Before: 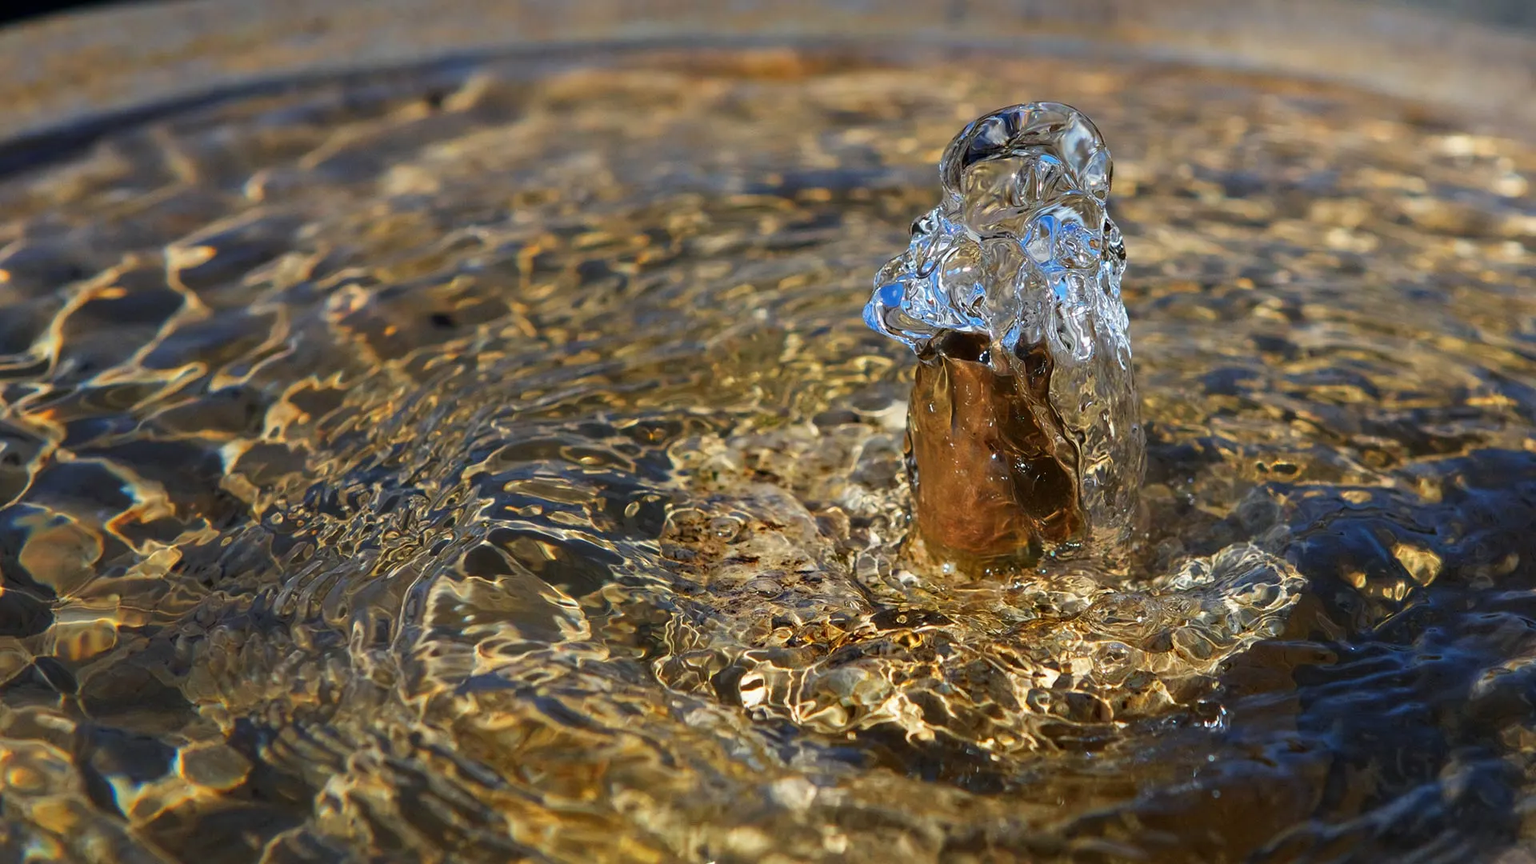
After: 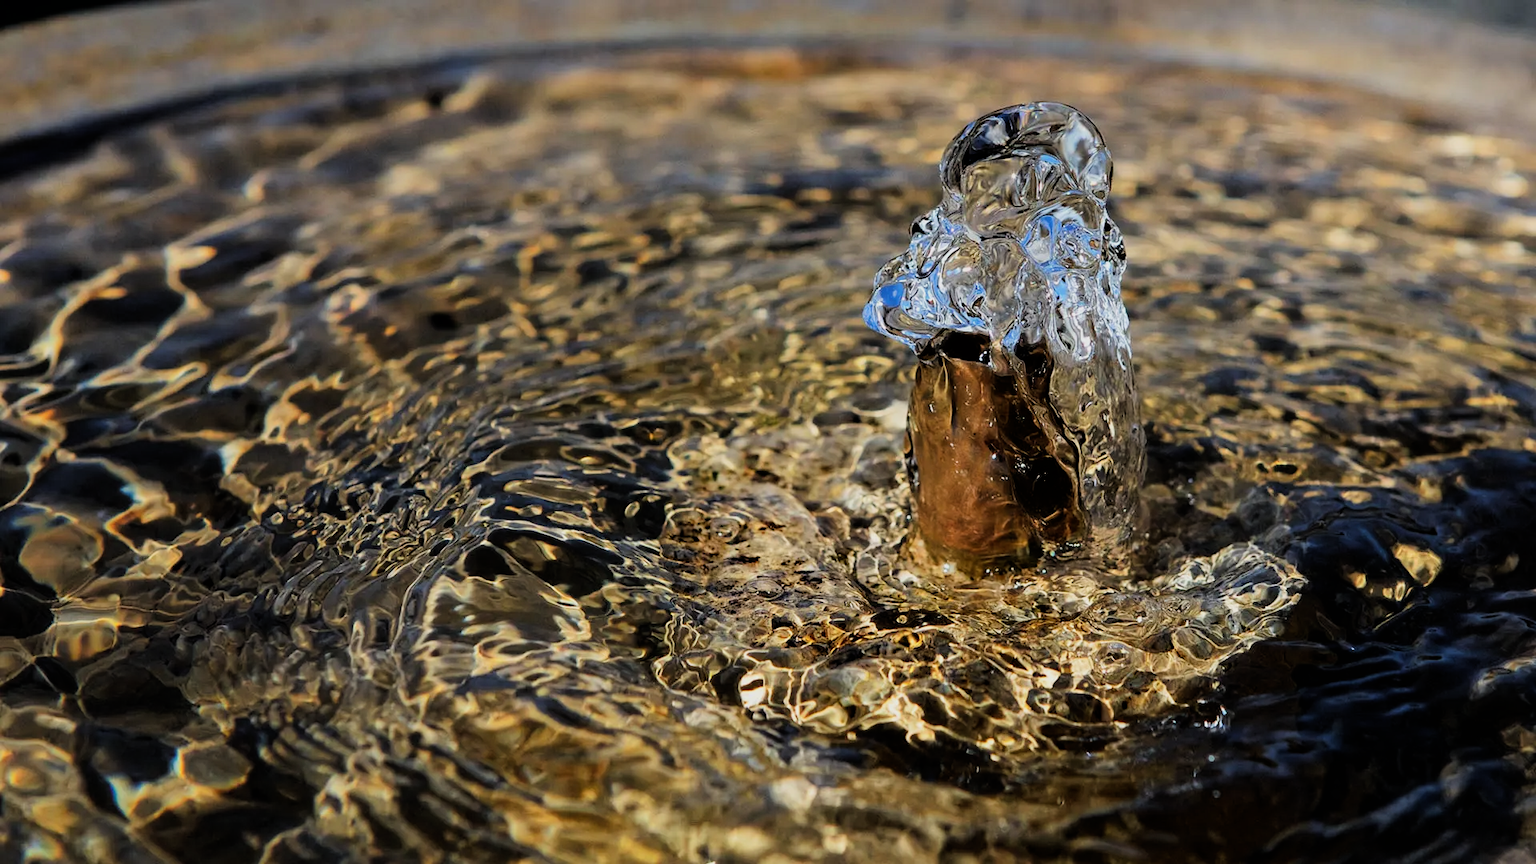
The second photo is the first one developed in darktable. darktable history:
filmic rgb: black relative exposure -4.99 EV, white relative exposure 3.98 EV, threshold 5.95 EV, hardness 2.87, contrast 1.41, enable highlight reconstruction true
